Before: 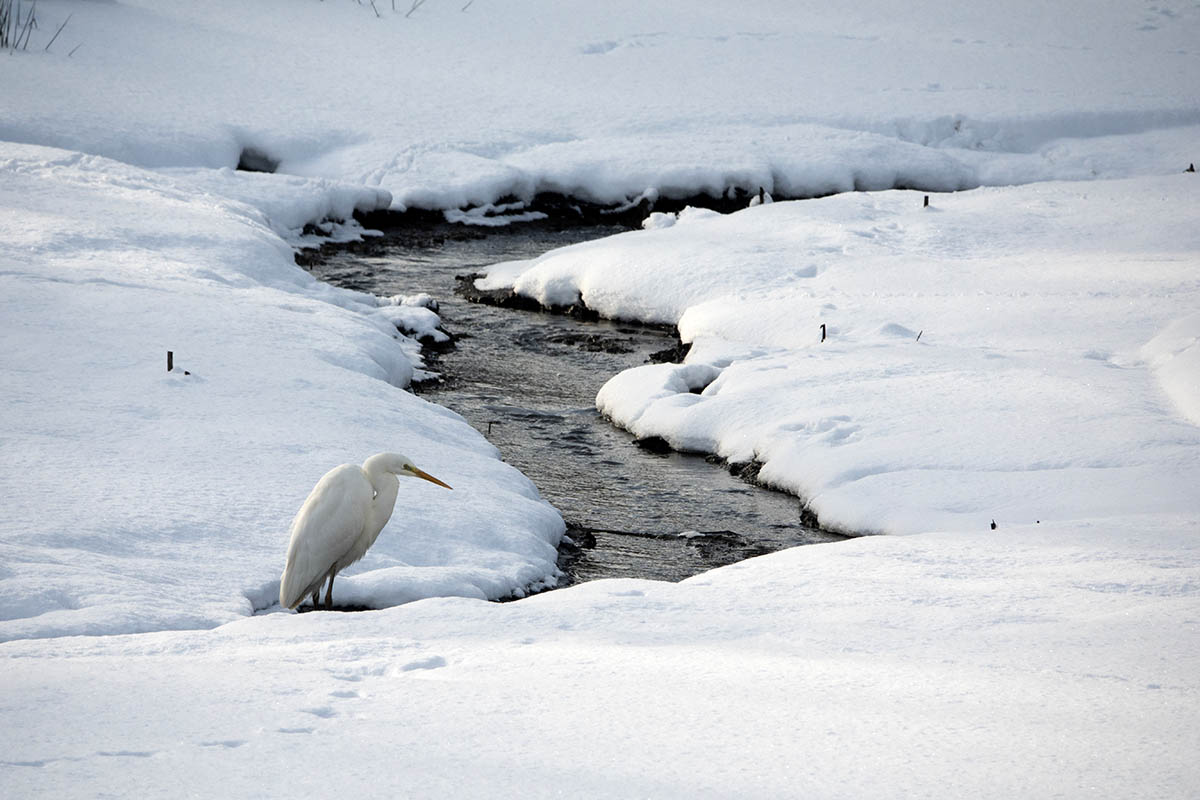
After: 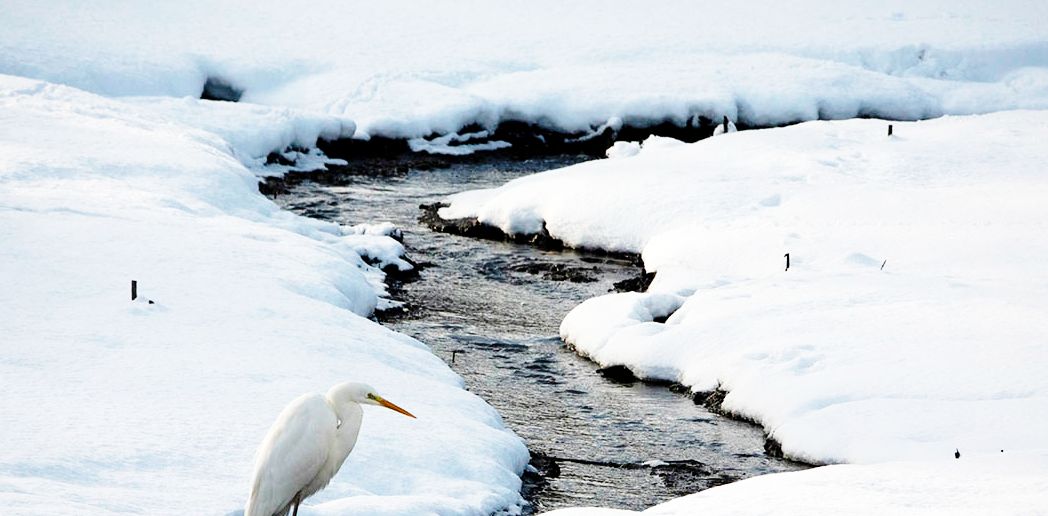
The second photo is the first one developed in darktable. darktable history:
color balance rgb: linear chroma grading › shadows 19.44%, linear chroma grading › highlights 3.42%, linear chroma grading › mid-tones 10.16%
crop: left 3.015%, top 8.969%, right 9.647%, bottom 26.457%
base curve: curves: ch0 [(0, 0) (0.028, 0.03) (0.121, 0.232) (0.46, 0.748) (0.859, 0.968) (1, 1)], preserve colors none
